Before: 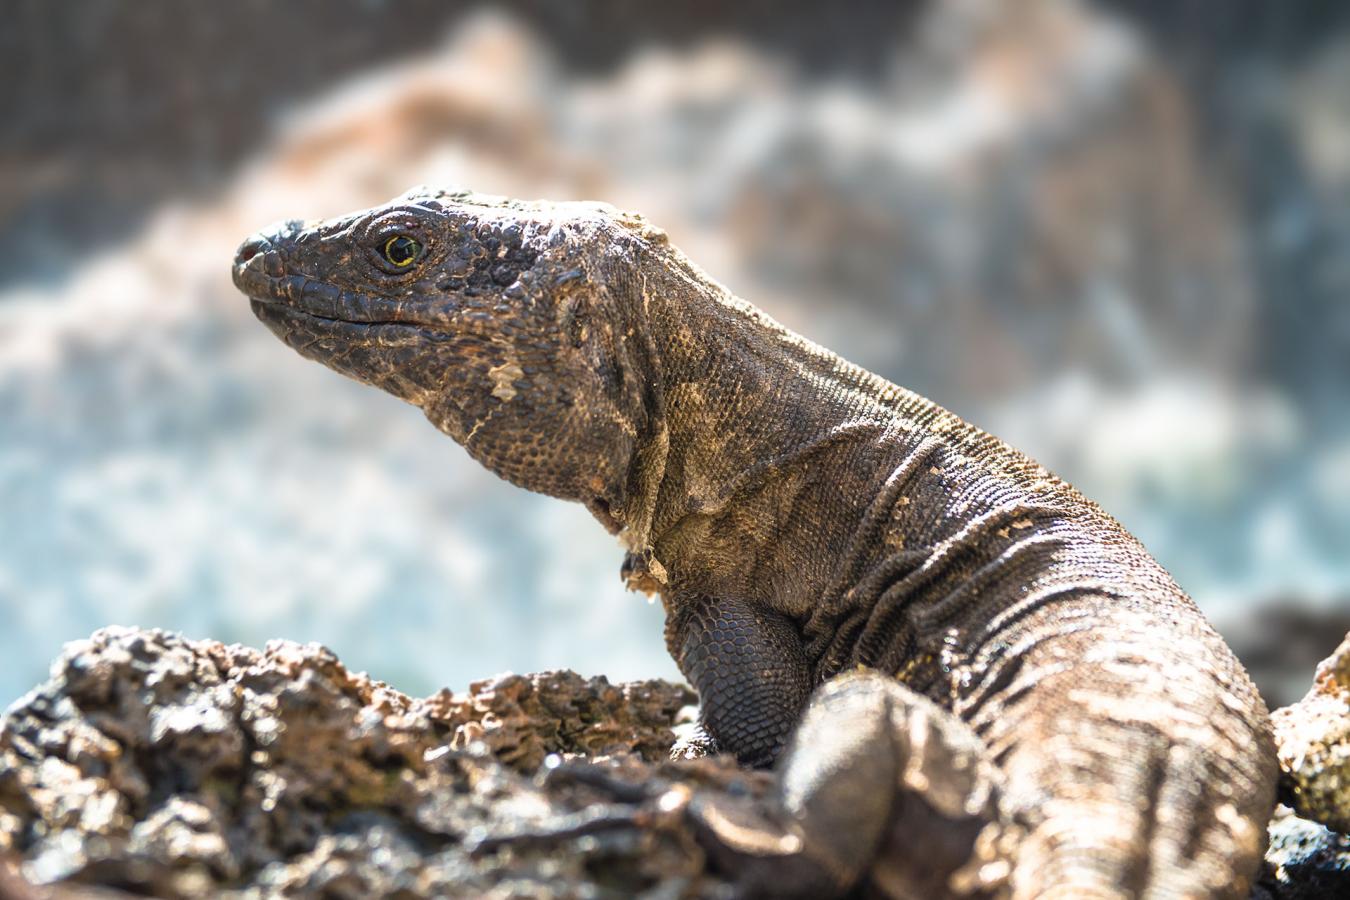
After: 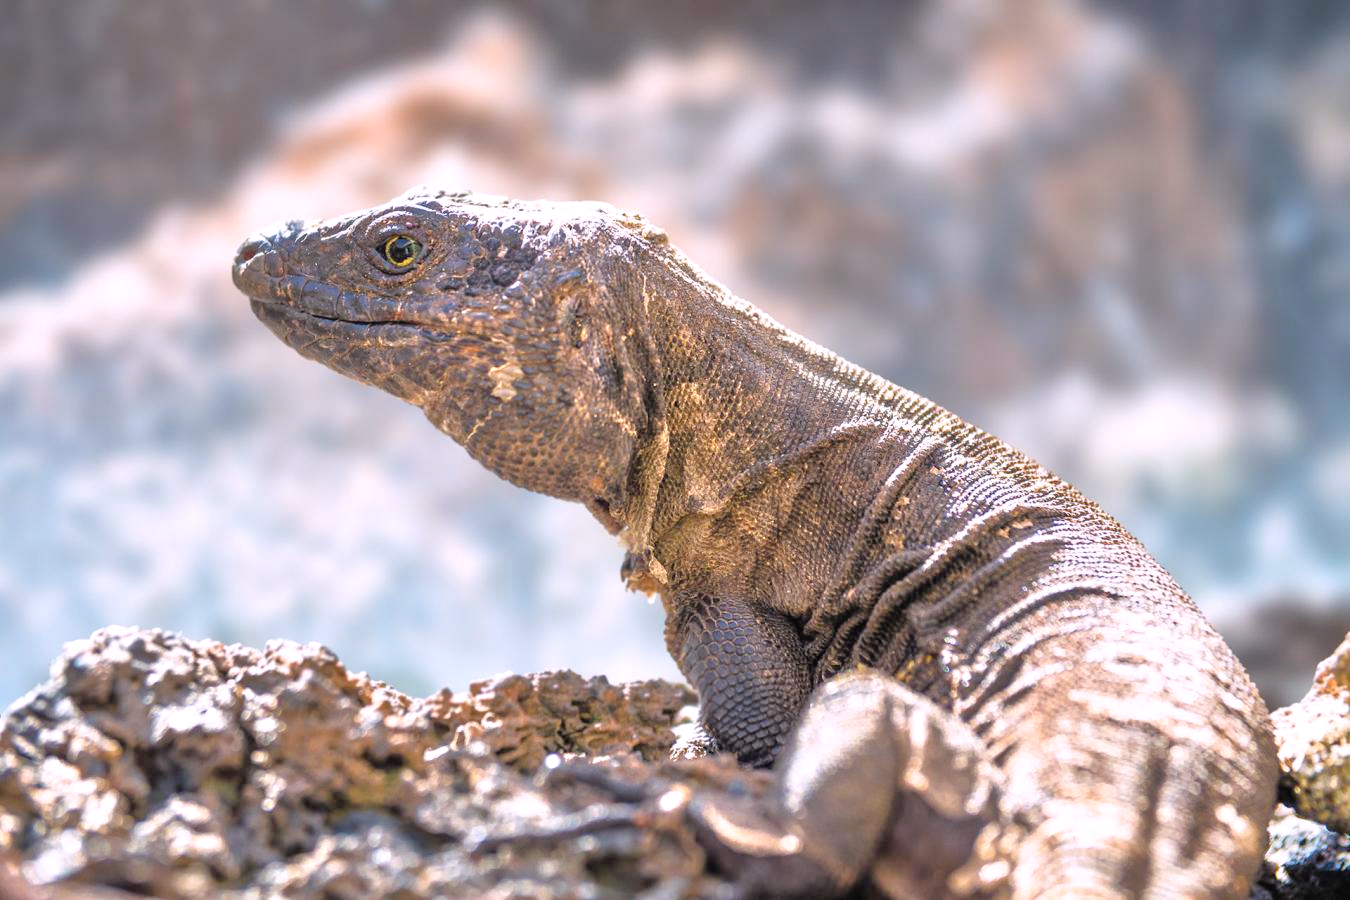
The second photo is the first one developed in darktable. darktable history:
white balance: red 1.05, blue 1.072
tone equalizer: -7 EV 0.15 EV, -6 EV 0.6 EV, -5 EV 1.15 EV, -4 EV 1.33 EV, -3 EV 1.15 EV, -2 EV 0.6 EV, -1 EV 0.15 EV, mask exposure compensation -0.5 EV
